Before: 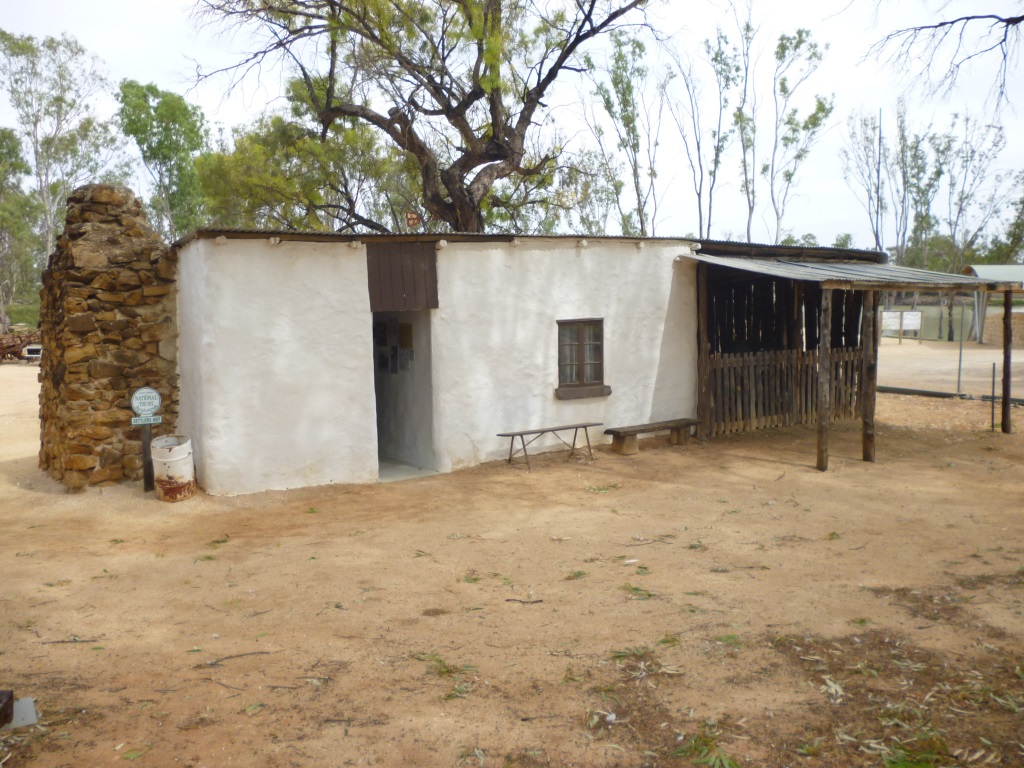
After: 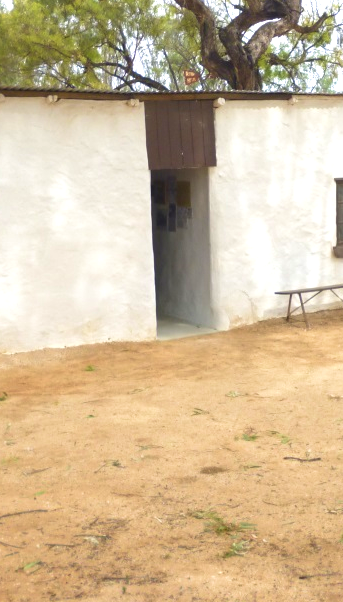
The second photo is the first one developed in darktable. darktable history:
crop and rotate: left 21.77%, top 18.528%, right 44.676%, bottom 2.997%
velvia: on, module defaults
exposure: black level correction 0, exposure 0.6 EV, compensate exposure bias true, compensate highlight preservation false
